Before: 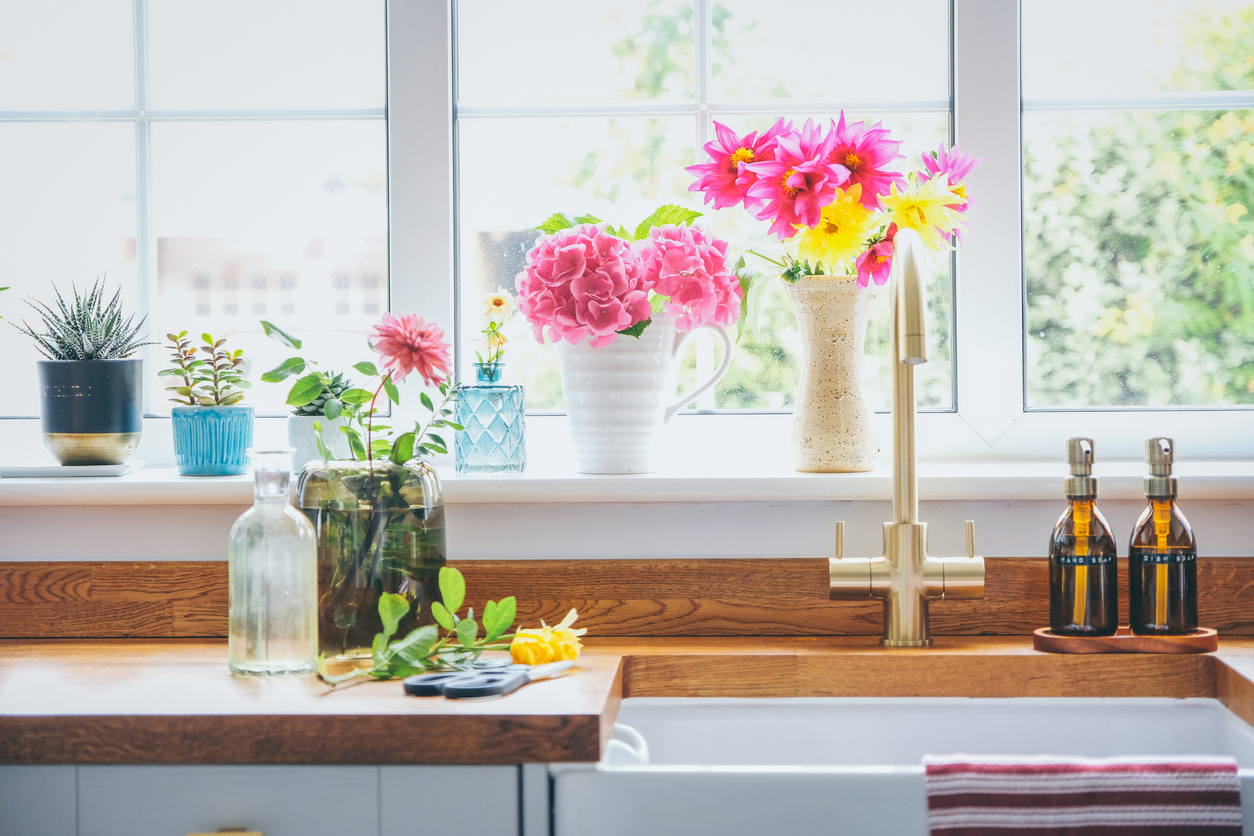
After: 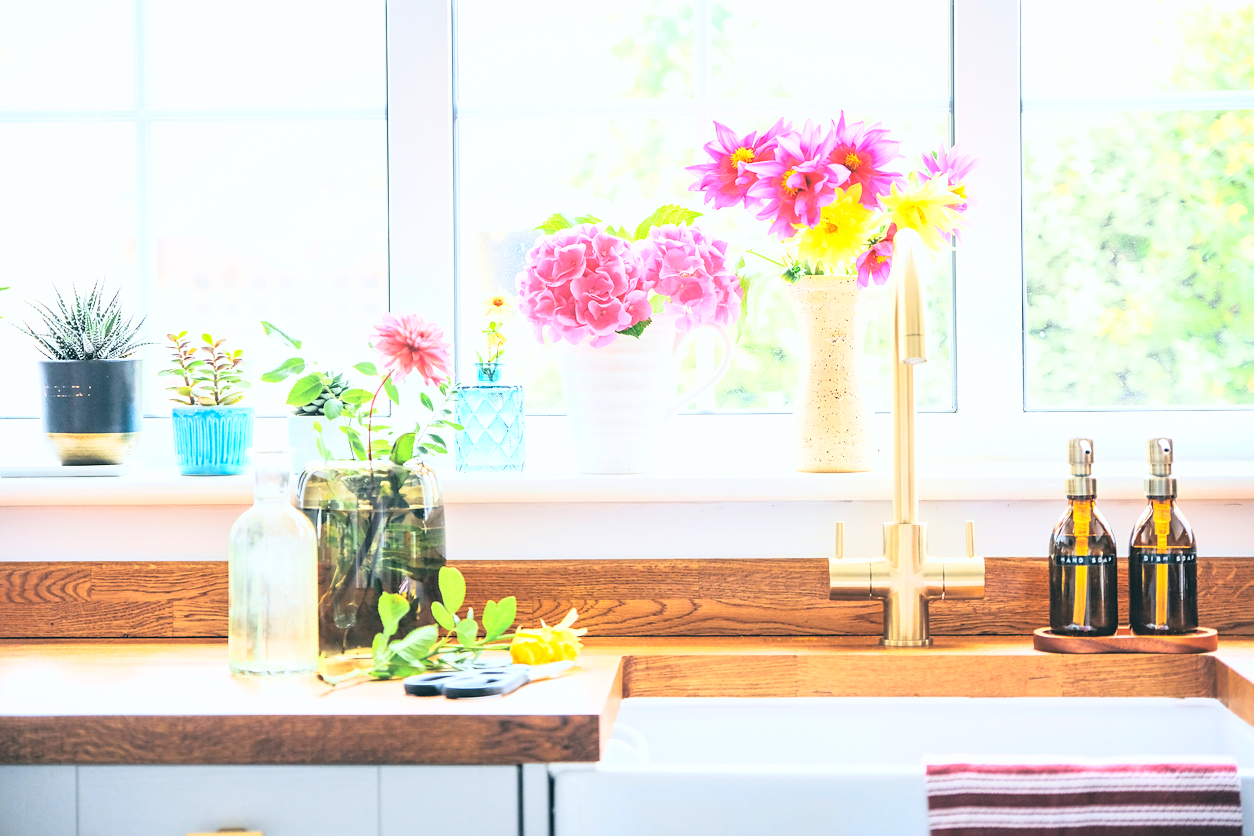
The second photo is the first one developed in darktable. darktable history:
base curve: curves: ch0 [(0, 0) (0.012, 0.01) (0.073, 0.168) (0.31, 0.711) (0.645, 0.957) (1, 1)]
sharpen: amount 0.208
